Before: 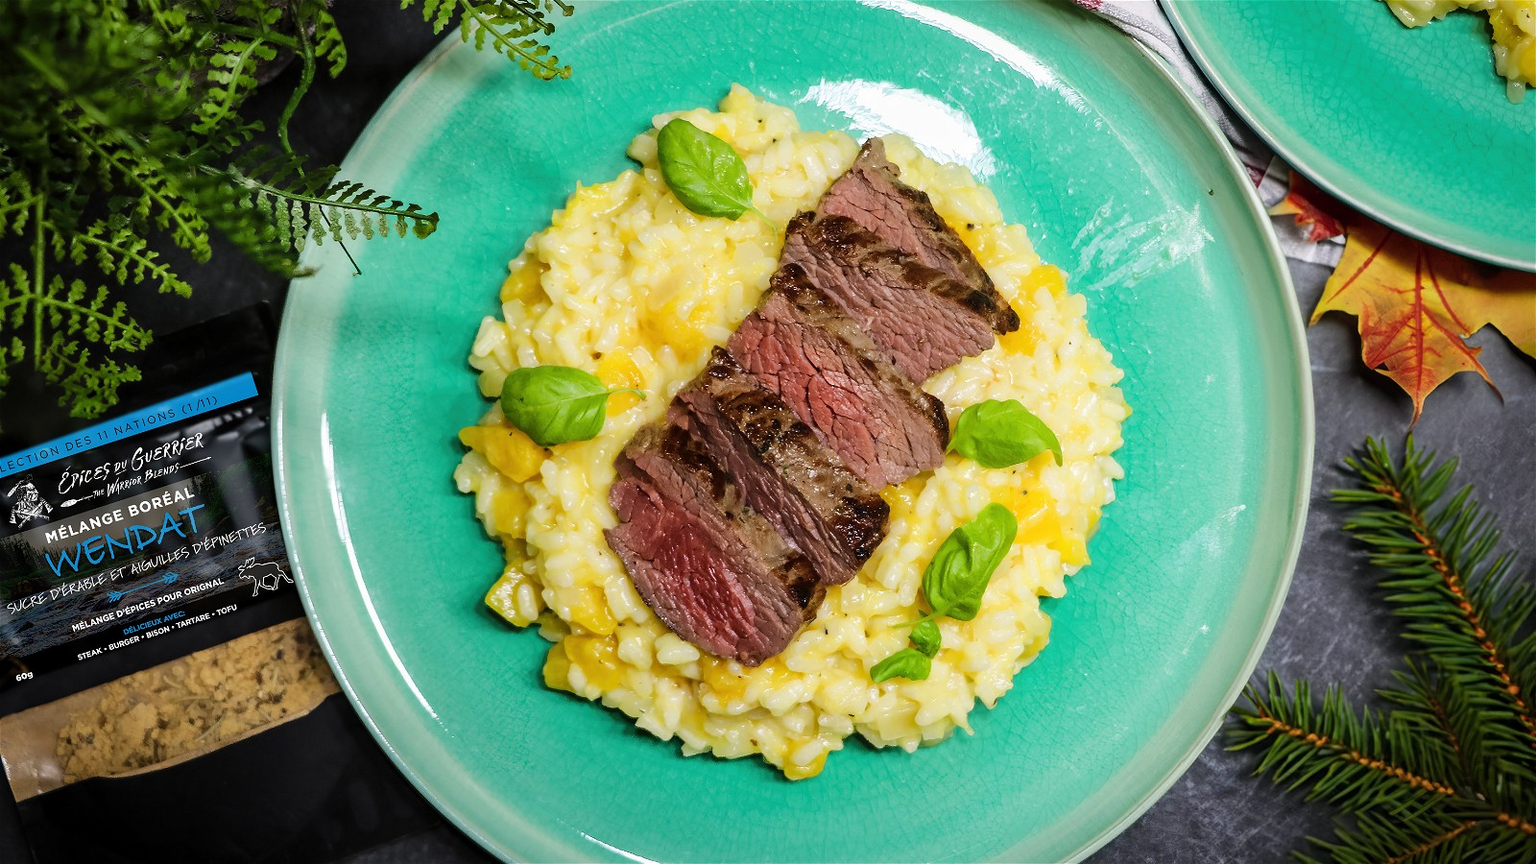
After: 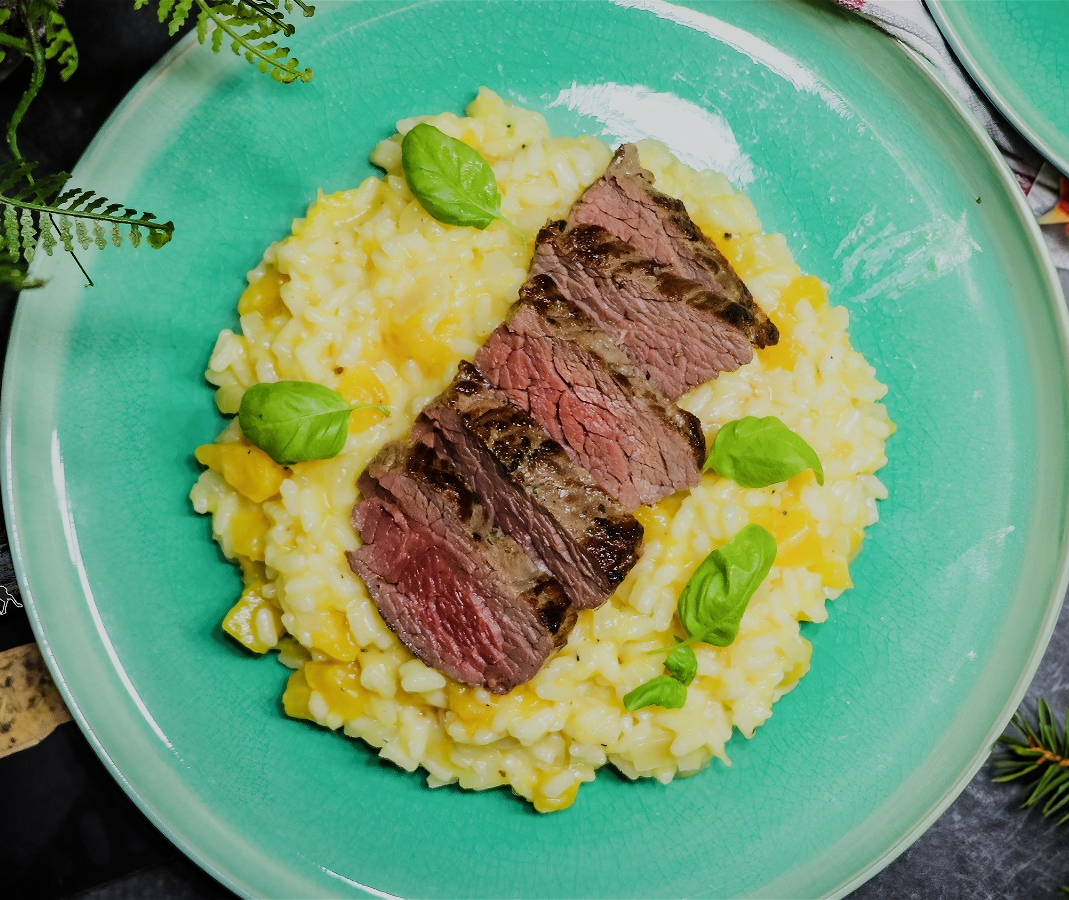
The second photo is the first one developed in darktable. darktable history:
white balance: red 0.978, blue 0.999
filmic rgb: black relative exposure -16 EV, white relative exposure 4.97 EV, hardness 6.25
crop and rotate: left 17.732%, right 15.423%
